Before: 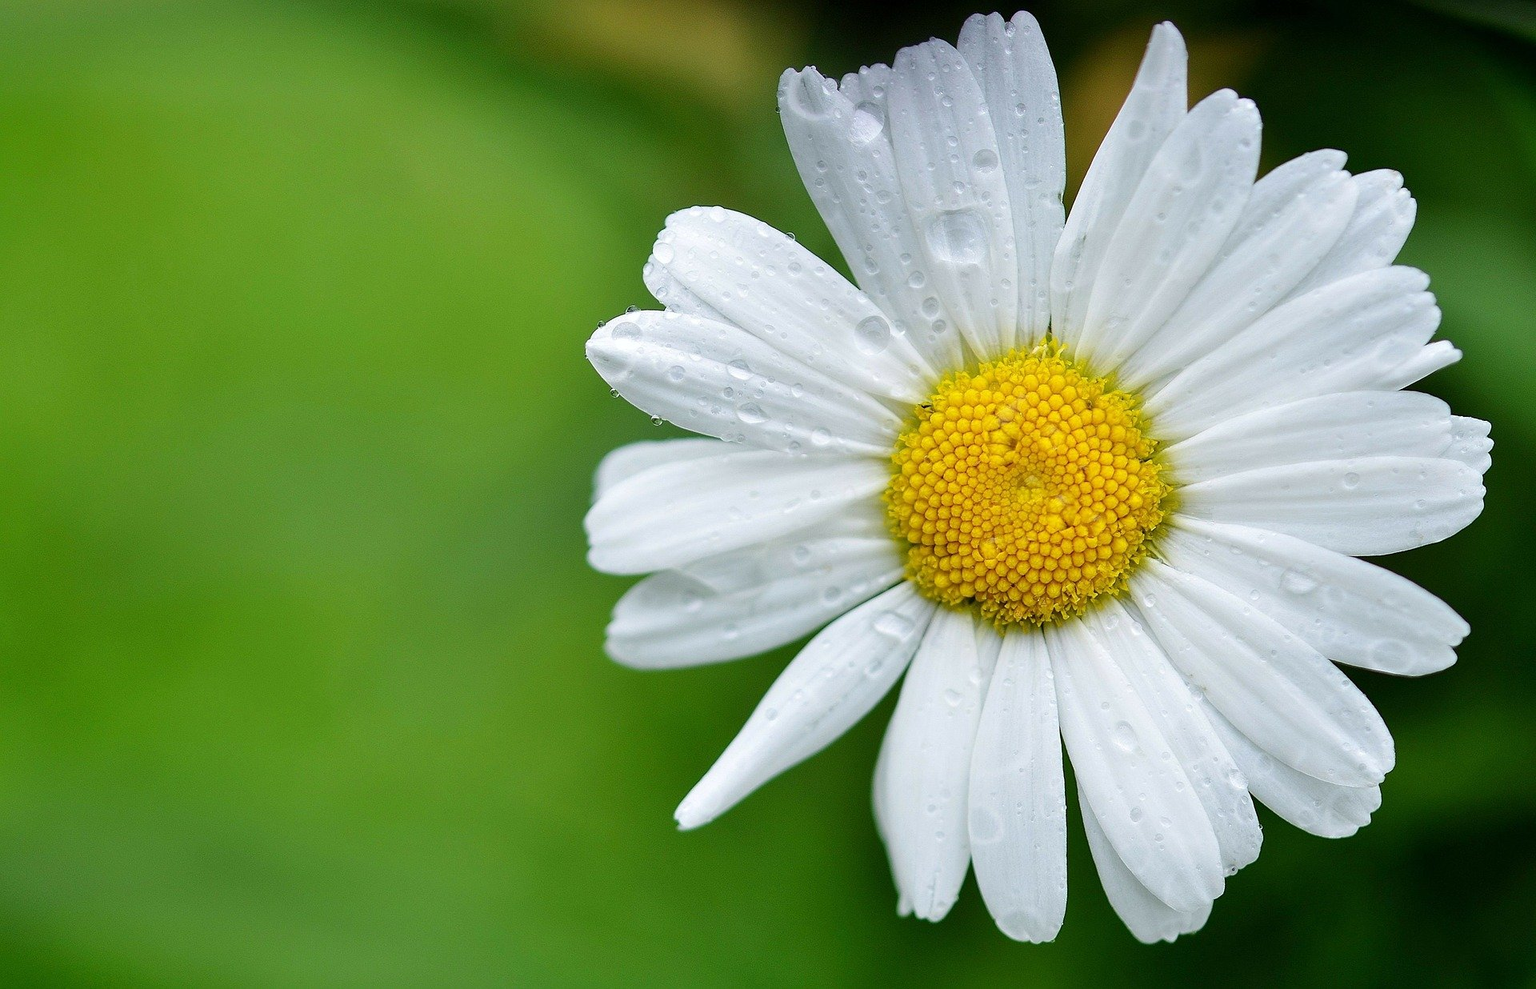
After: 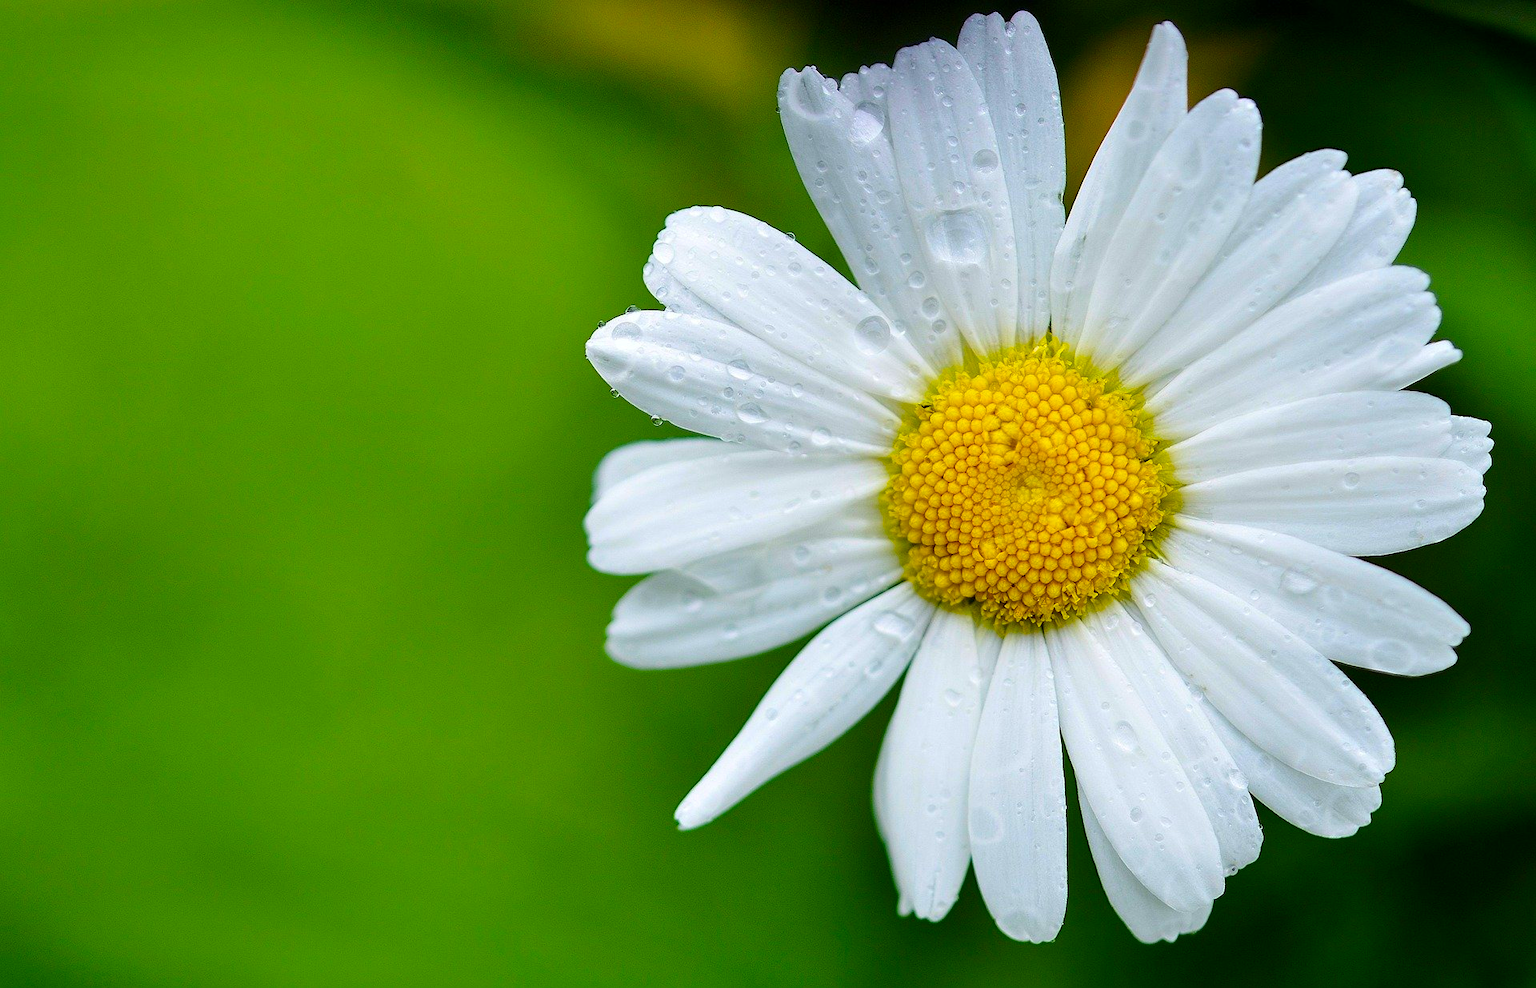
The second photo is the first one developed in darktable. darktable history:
color balance rgb: linear chroma grading › global chroma 16.078%, perceptual saturation grading › global saturation 25.055%, global vibrance 14.445%
